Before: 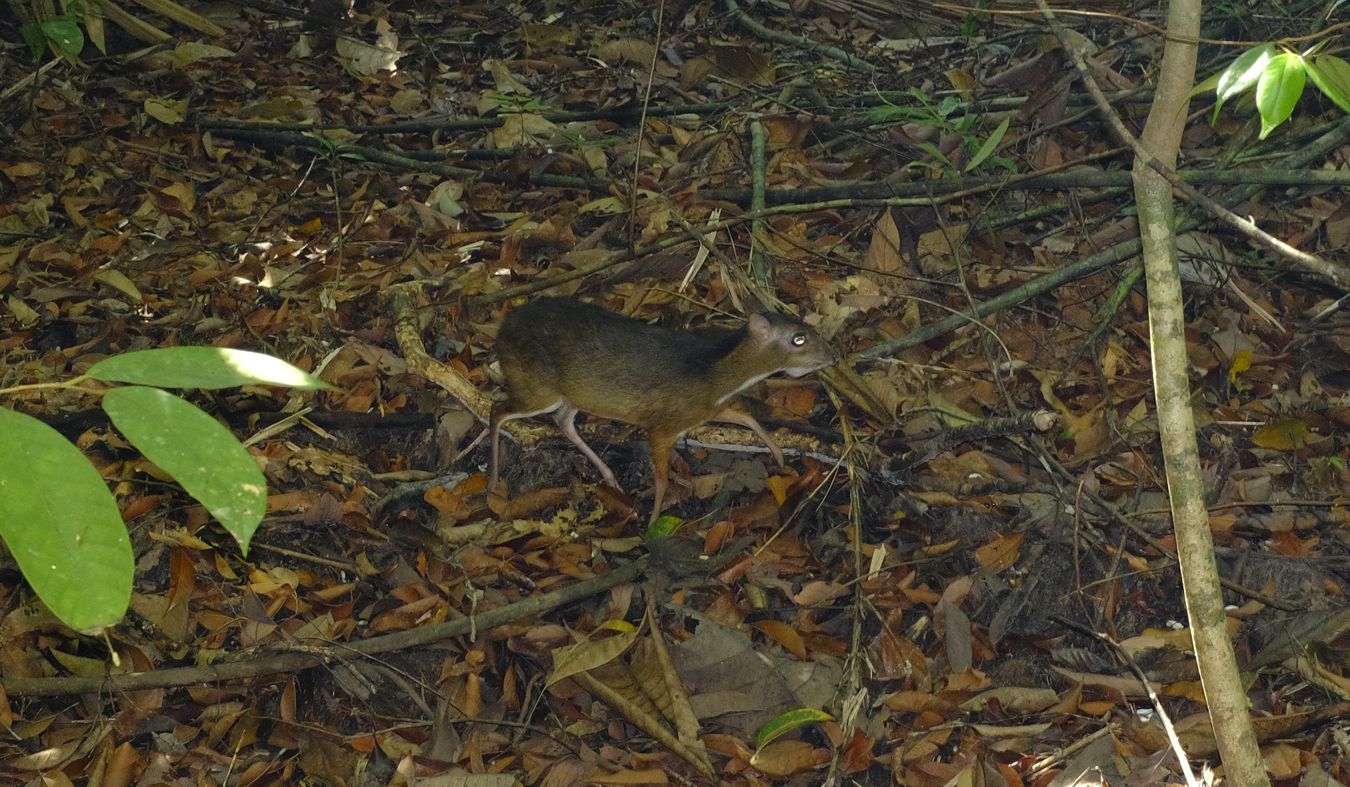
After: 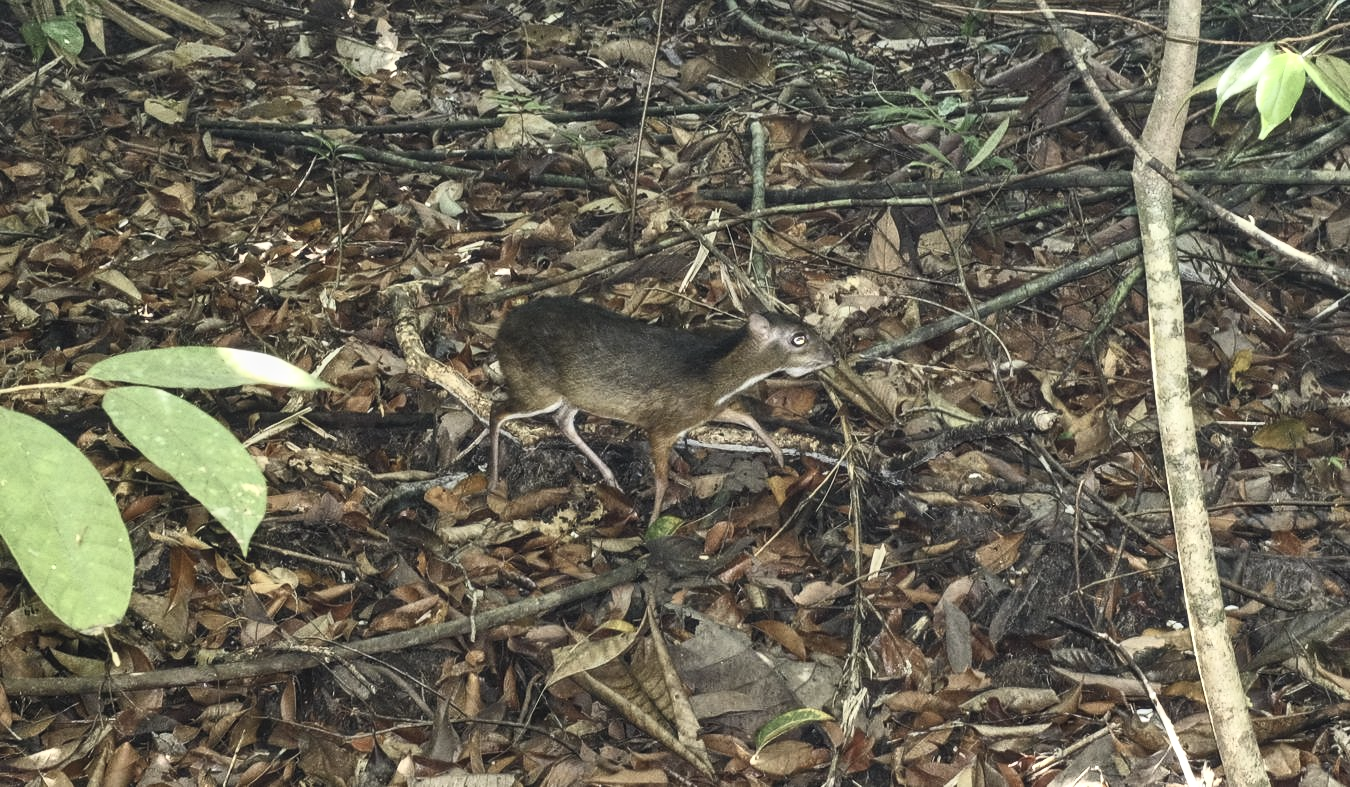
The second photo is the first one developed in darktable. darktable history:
local contrast: on, module defaults
contrast brightness saturation: contrast 0.578, brightness 0.578, saturation -0.335
shadows and highlights: shadows 60.76, highlights -60.28, soften with gaussian
